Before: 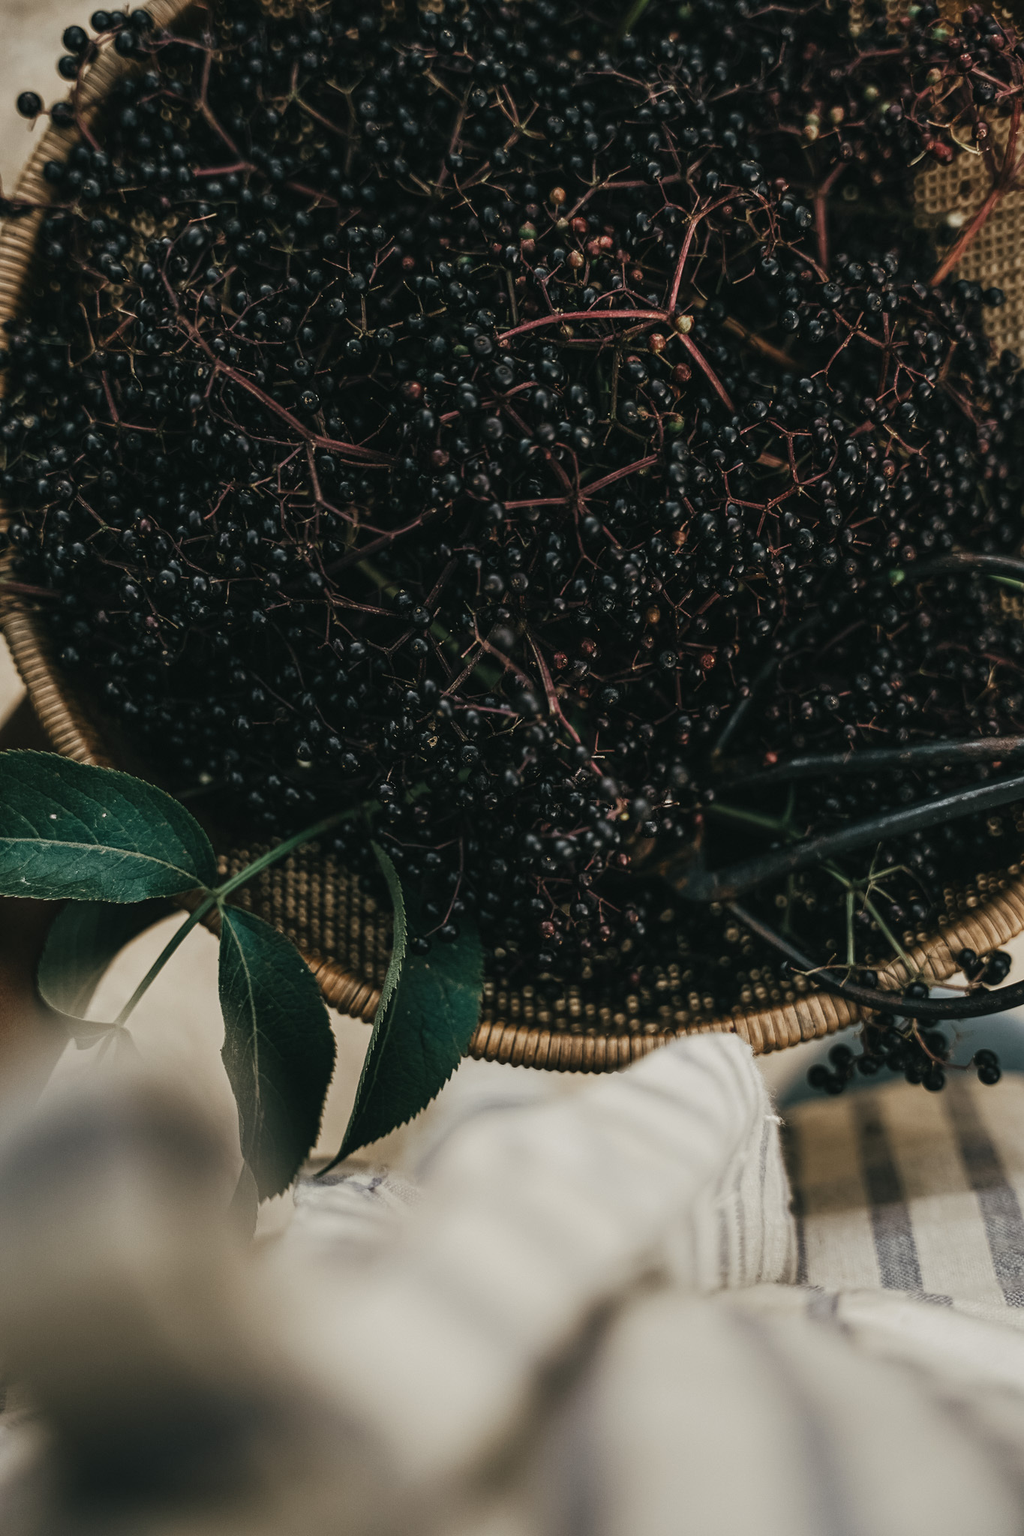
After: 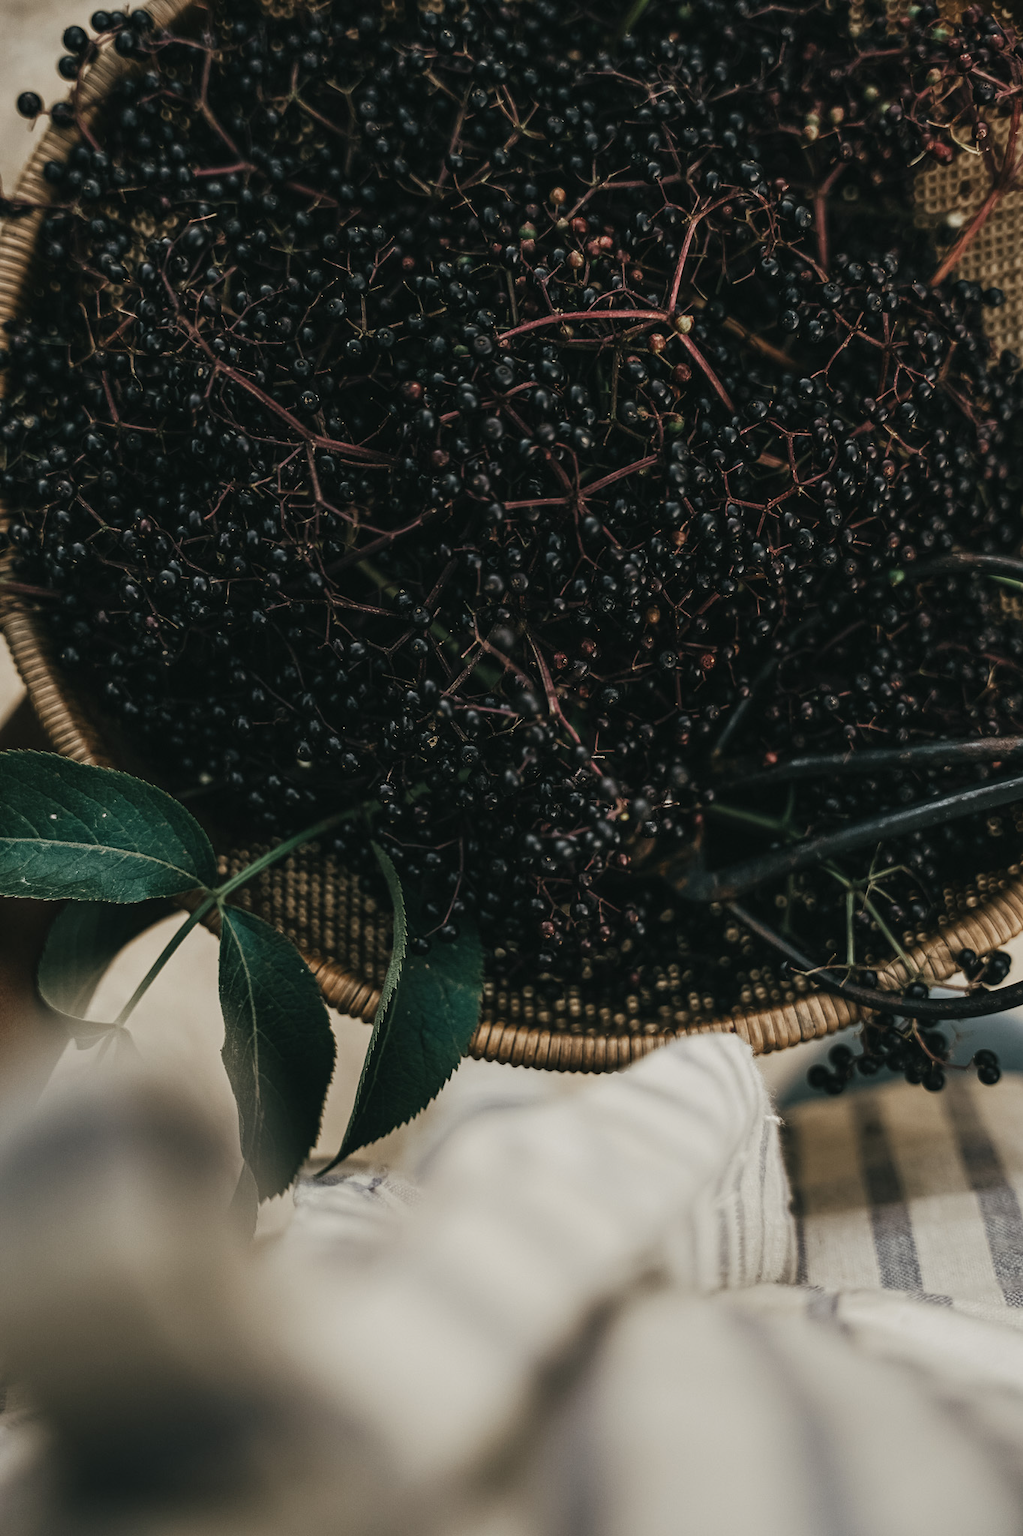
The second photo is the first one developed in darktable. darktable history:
contrast brightness saturation: saturation -0.051
